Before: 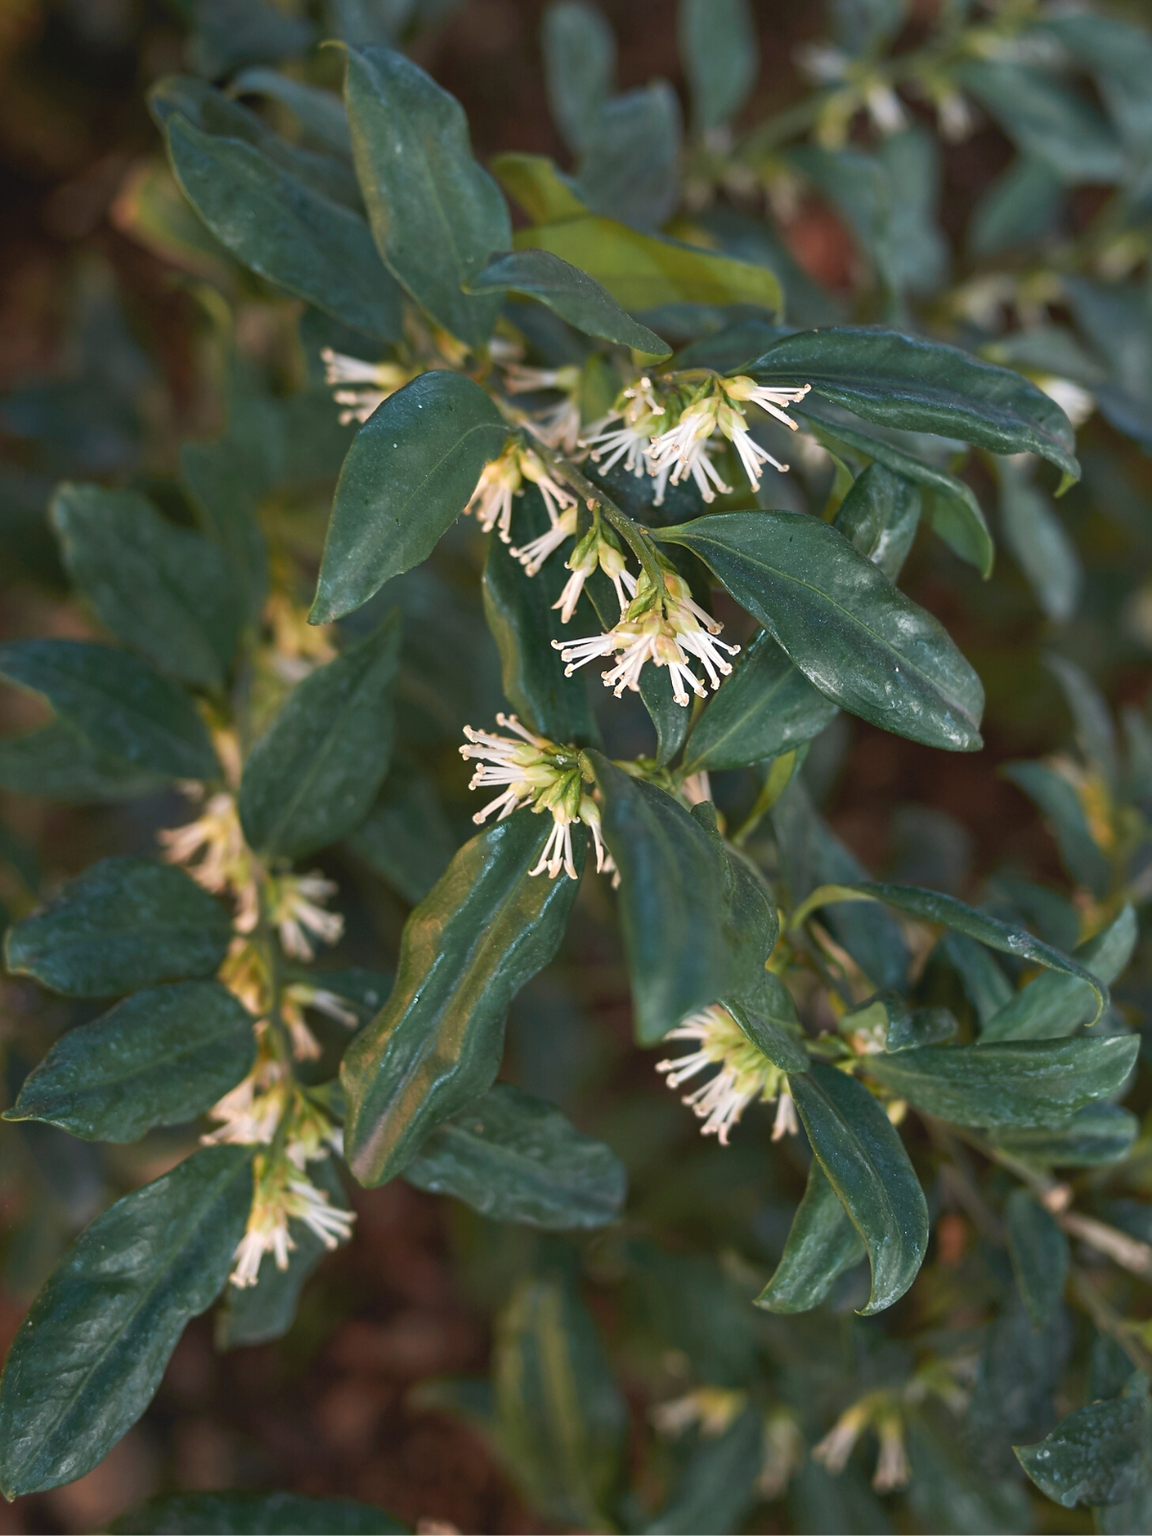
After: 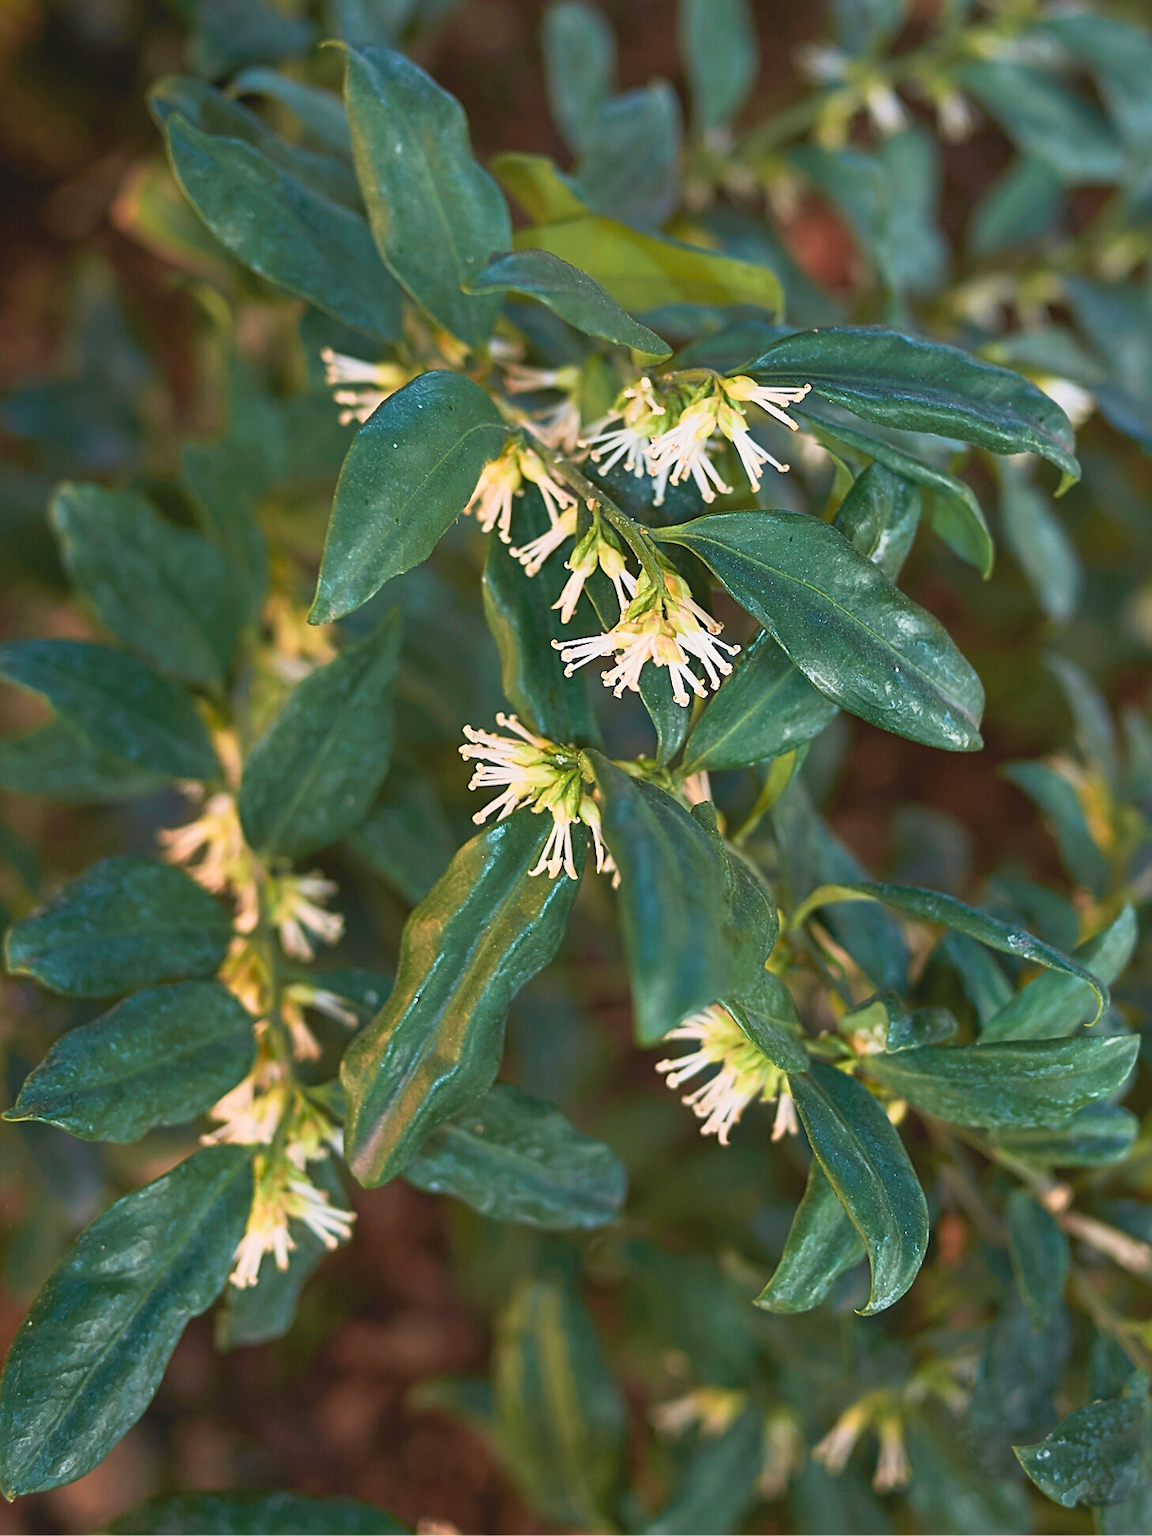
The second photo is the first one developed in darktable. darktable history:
base curve: curves: ch0 [(0, 0) (0.088, 0.125) (0.176, 0.251) (0.354, 0.501) (0.613, 0.749) (1, 0.877)]
sharpen: on, module defaults
color correction: highlights b* 0.004, saturation 1.1
velvia: on, module defaults
